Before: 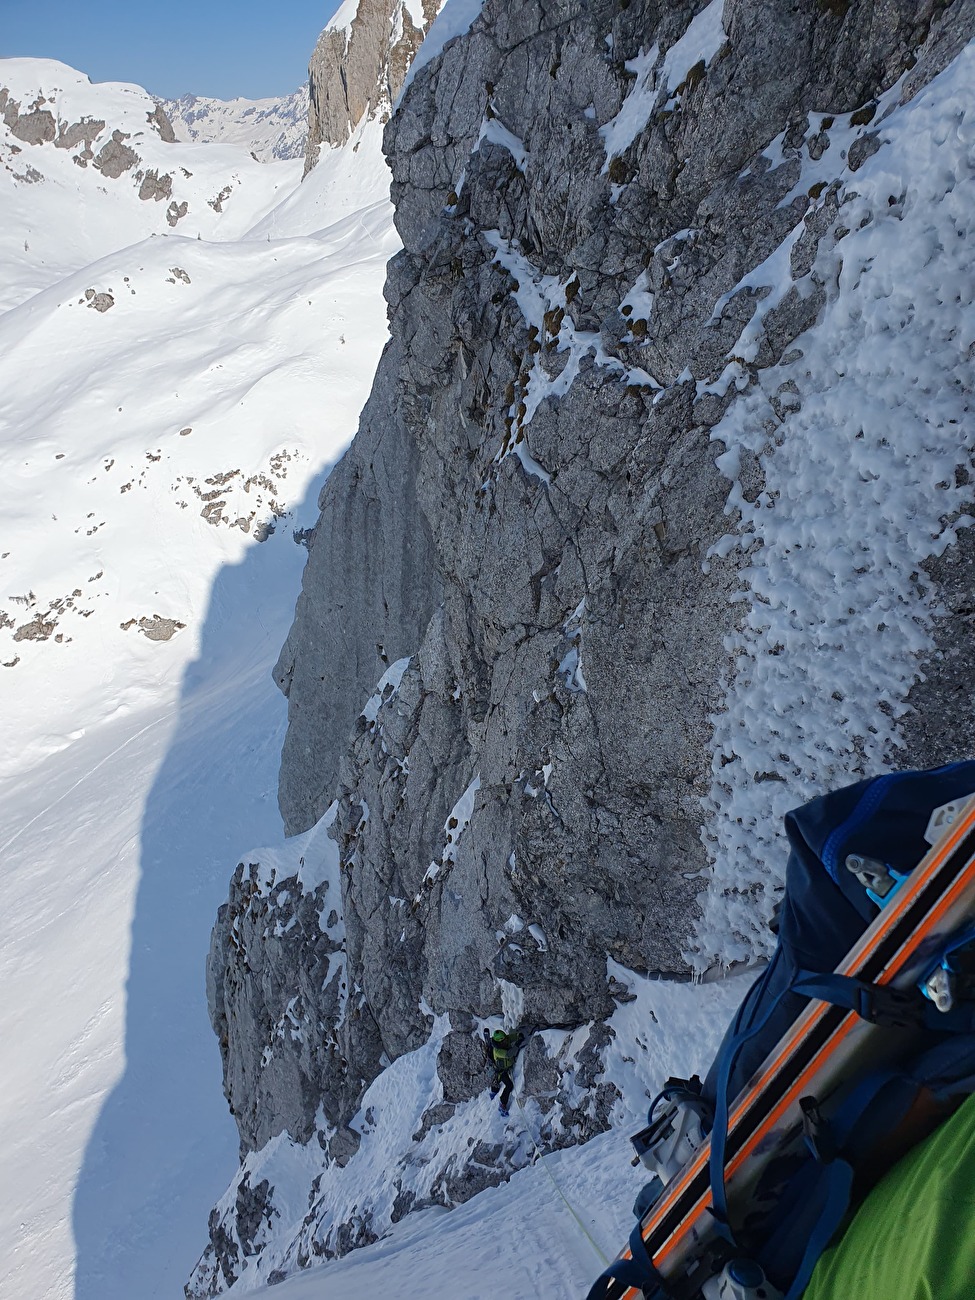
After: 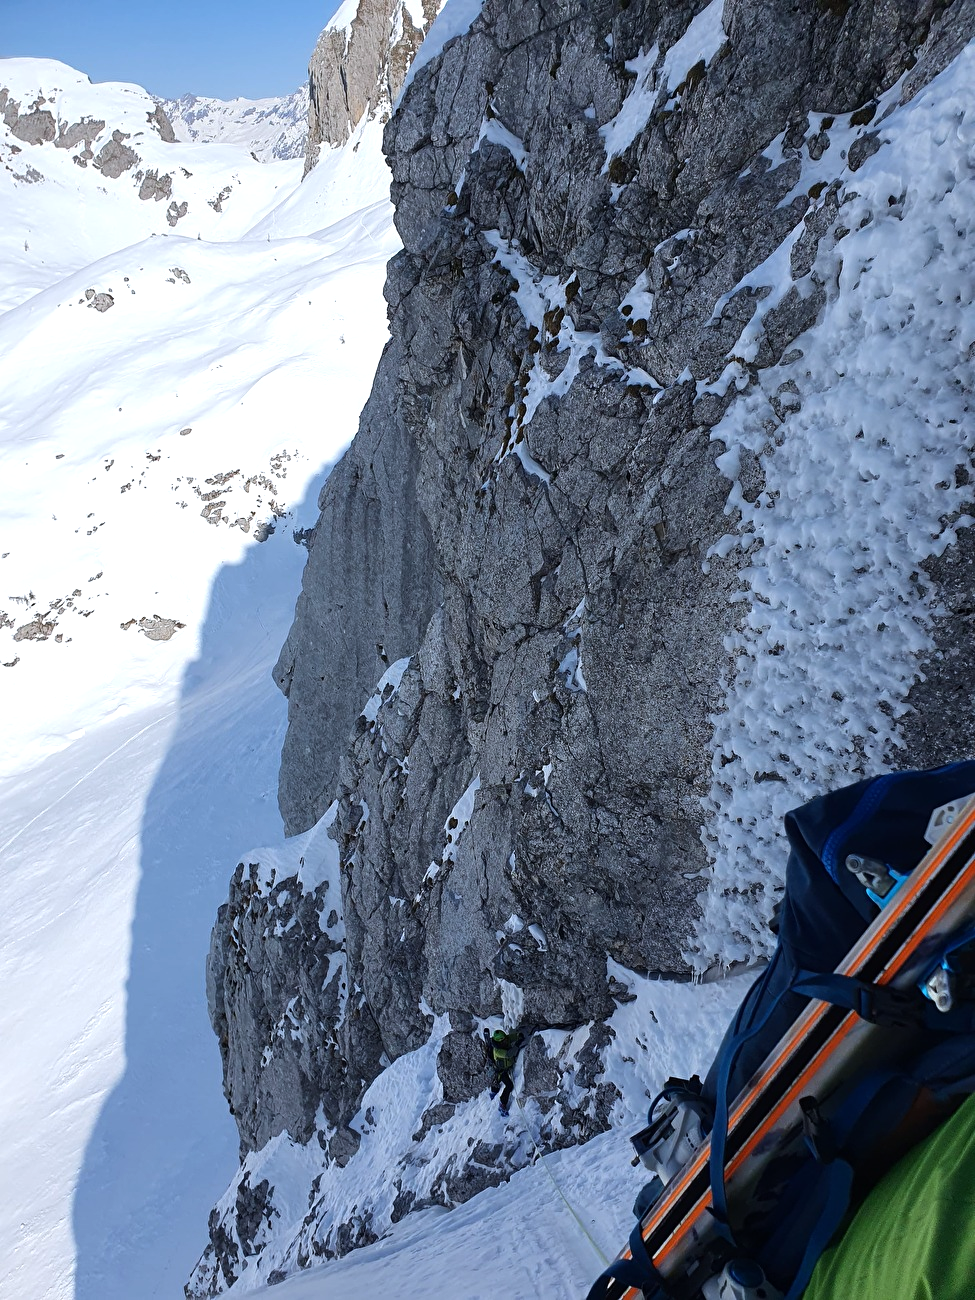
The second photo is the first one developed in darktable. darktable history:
contrast brightness saturation: contrast 0.07
white balance: red 0.974, blue 1.044
tone equalizer: -8 EV -0.417 EV, -7 EV -0.389 EV, -6 EV -0.333 EV, -5 EV -0.222 EV, -3 EV 0.222 EV, -2 EV 0.333 EV, -1 EV 0.389 EV, +0 EV 0.417 EV, edges refinement/feathering 500, mask exposure compensation -1.57 EV, preserve details no
